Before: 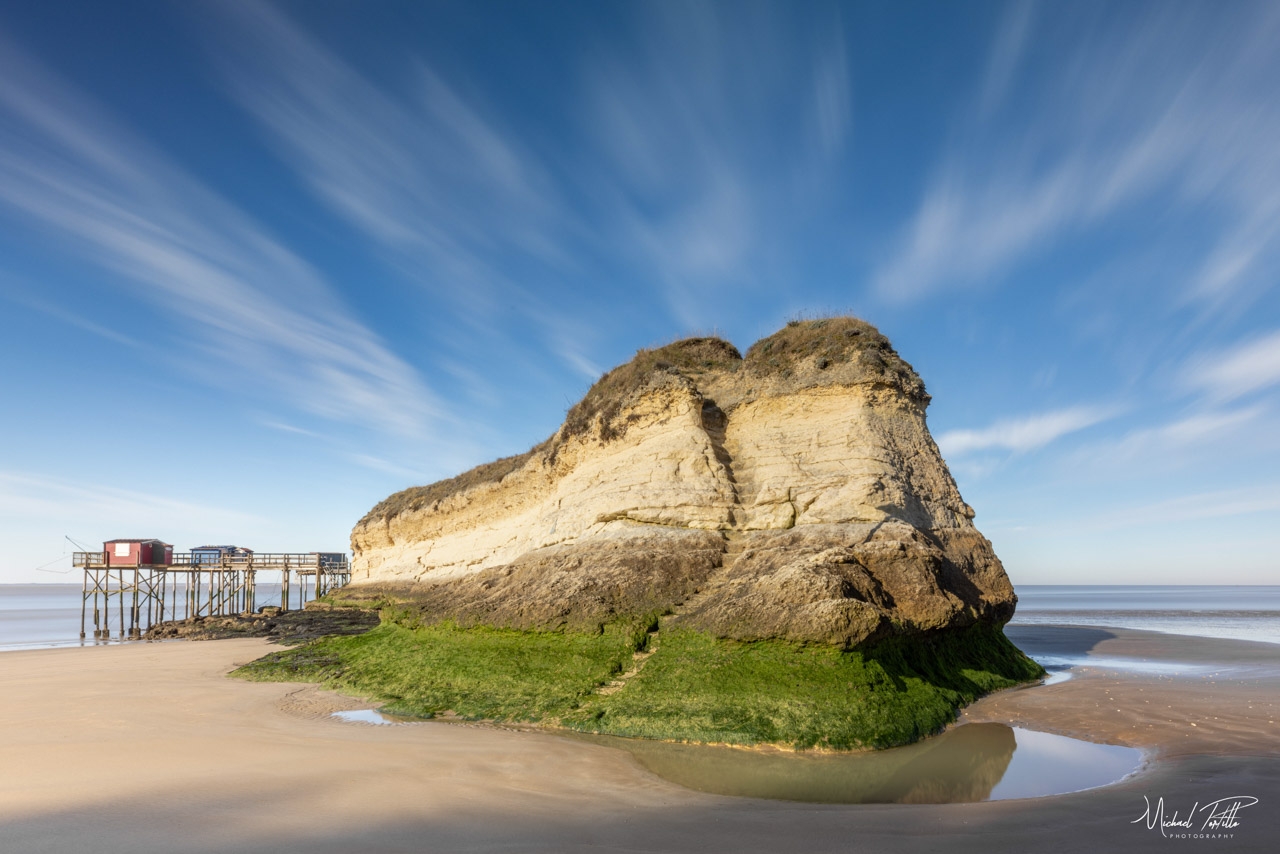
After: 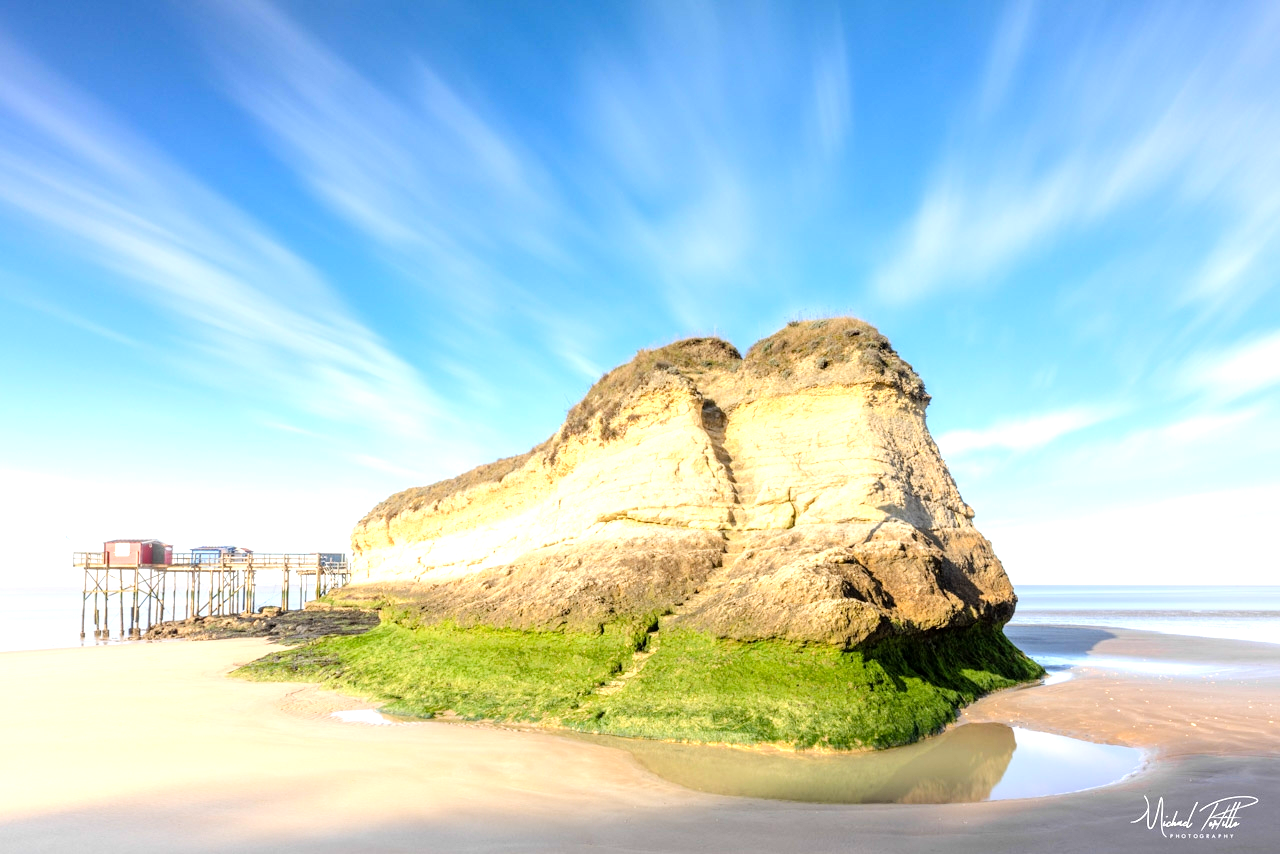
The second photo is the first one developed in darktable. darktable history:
exposure: black level correction 0.001, exposure 1.129 EV, compensate exposure bias true, compensate highlight preservation false
tone curve: curves: ch0 [(0, 0) (0.07, 0.057) (0.15, 0.177) (0.352, 0.445) (0.59, 0.703) (0.857, 0.908) (1, 1)], color space Lab, linked channels, preserve colors none
